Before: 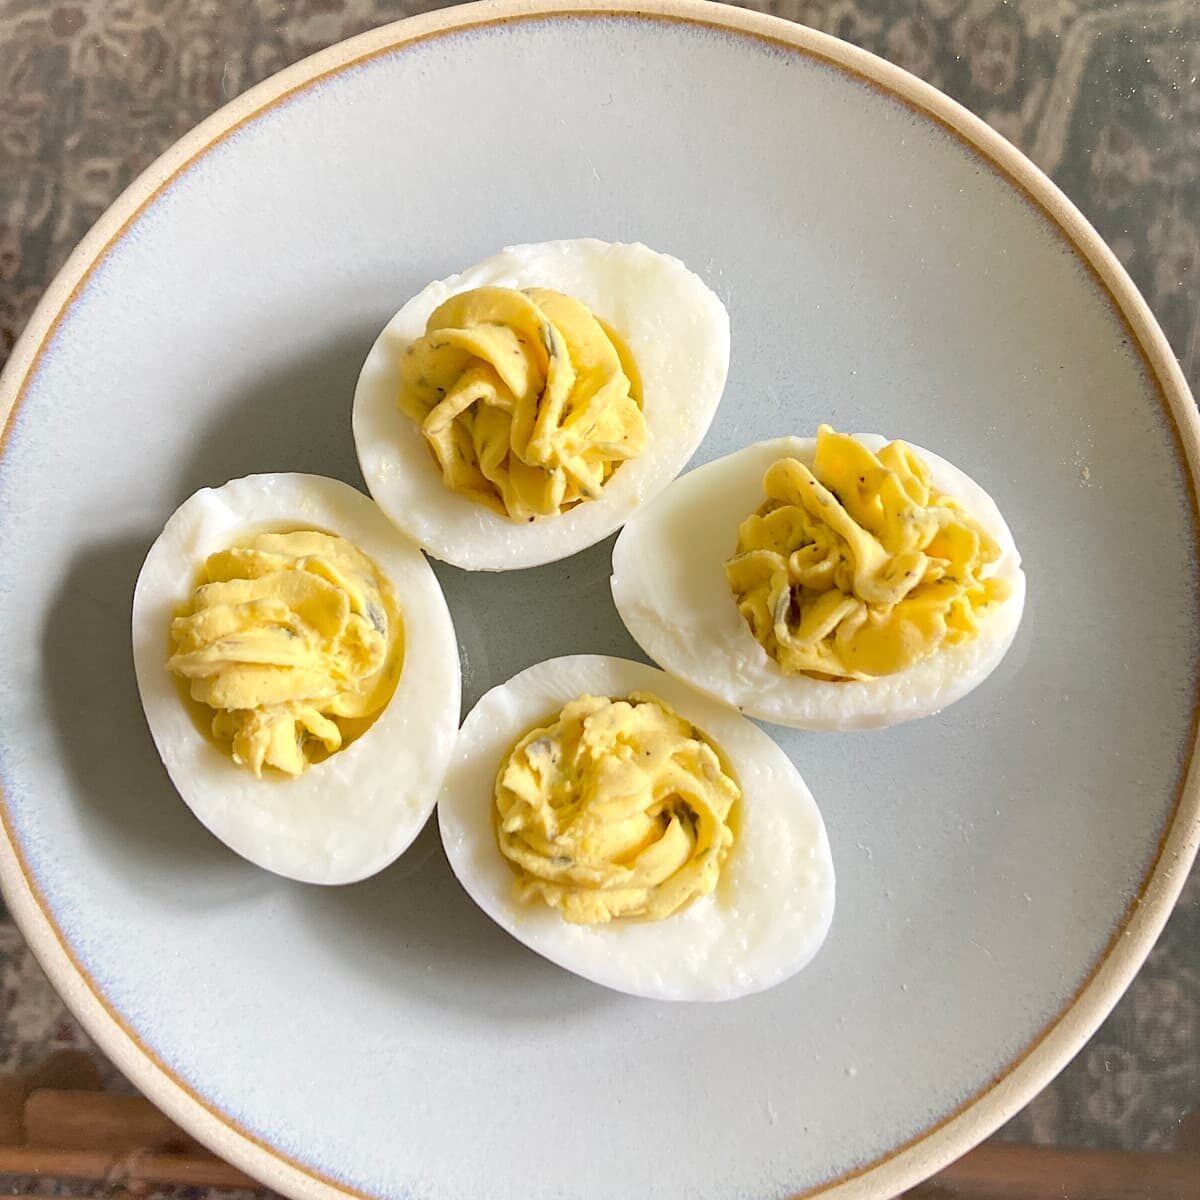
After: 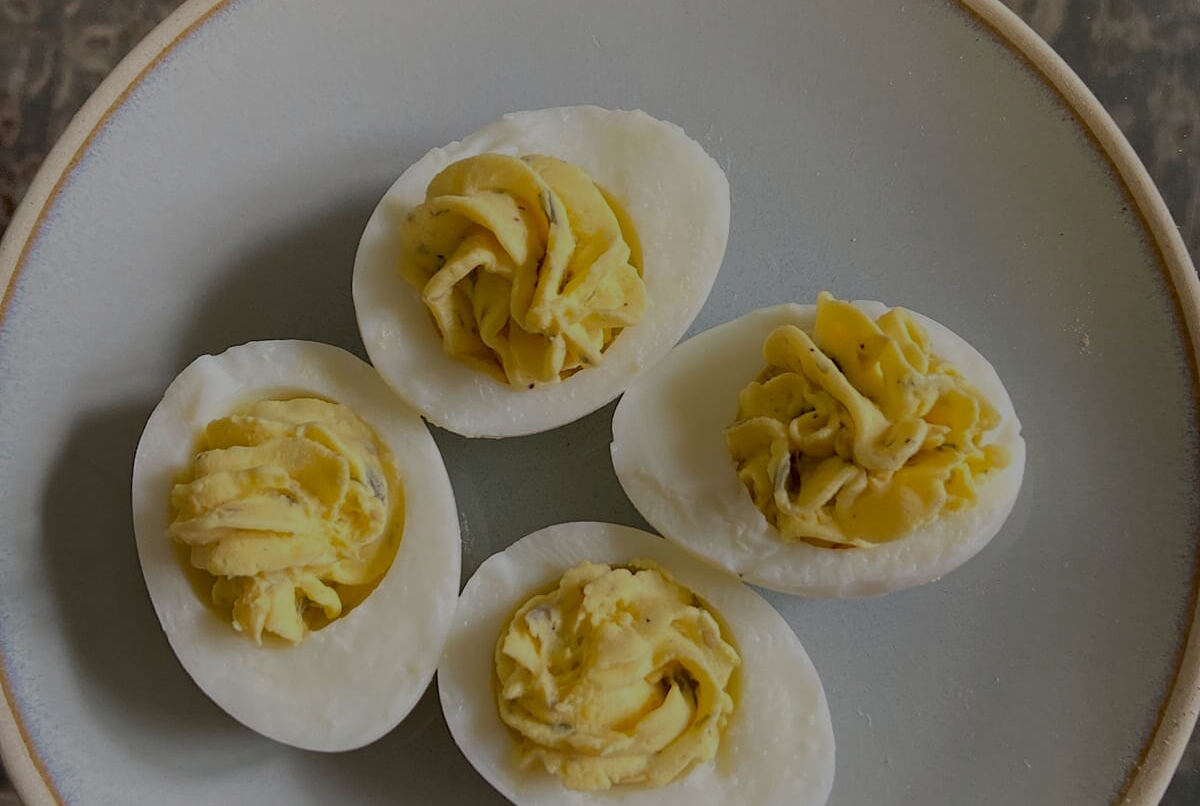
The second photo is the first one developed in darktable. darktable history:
exposure: exposure -1.422 EV, compensate highlight preservation false
crop: top 11.143%, bottom 21.67%
